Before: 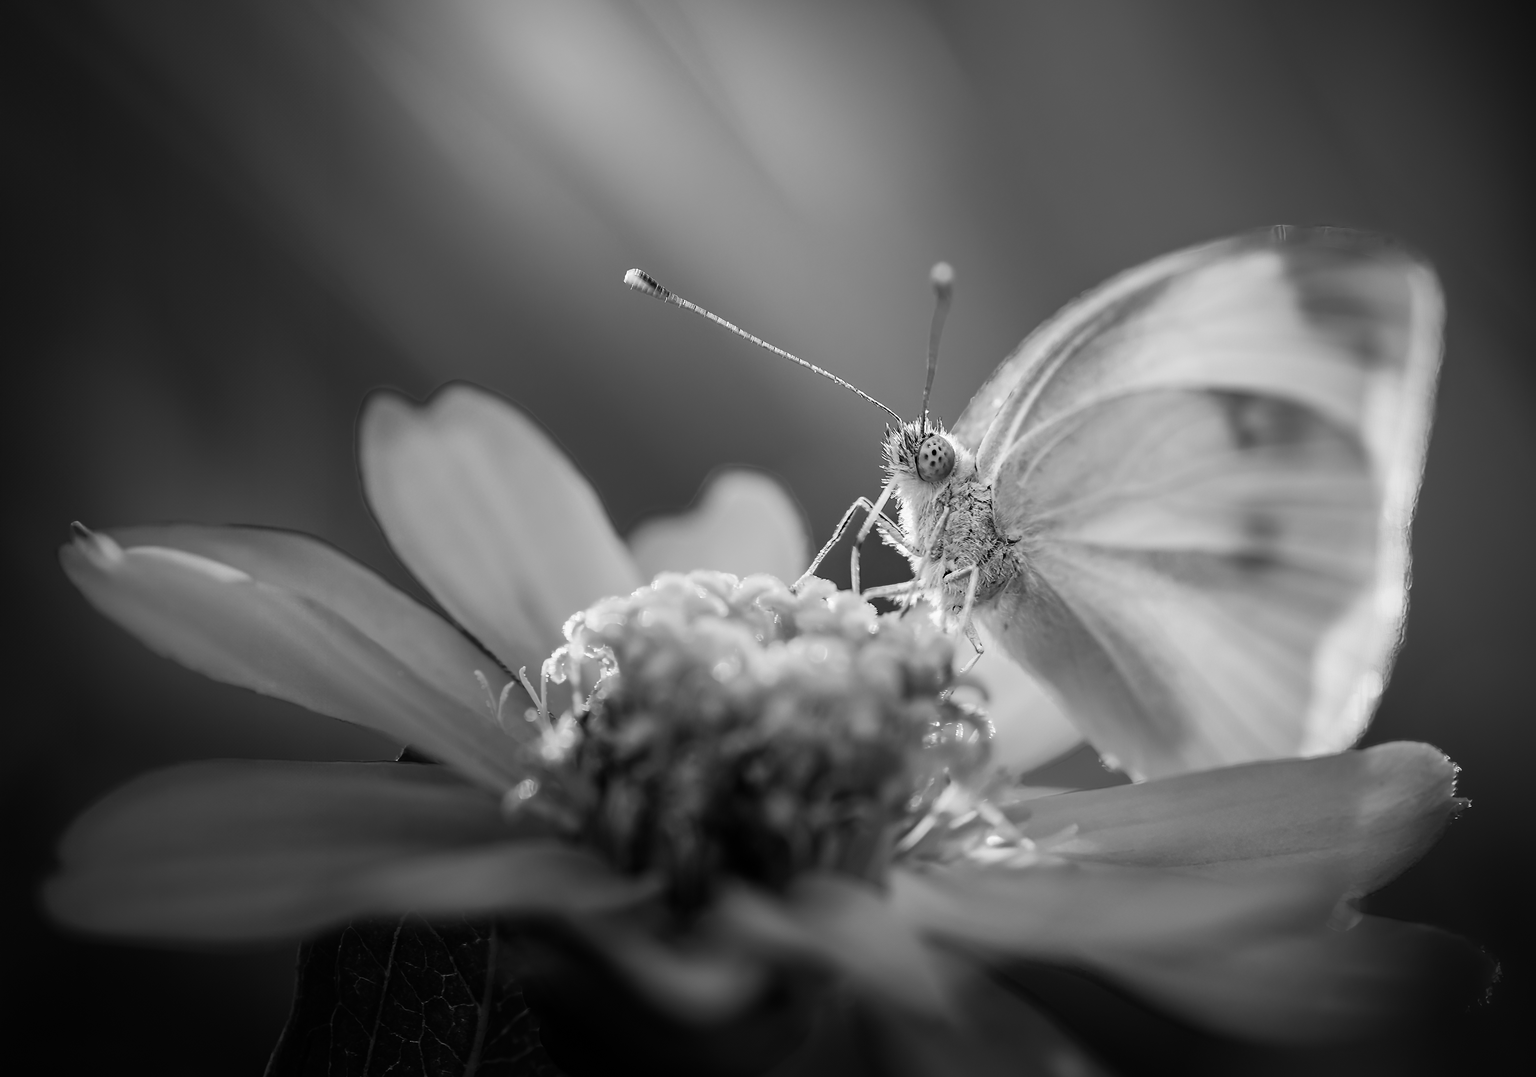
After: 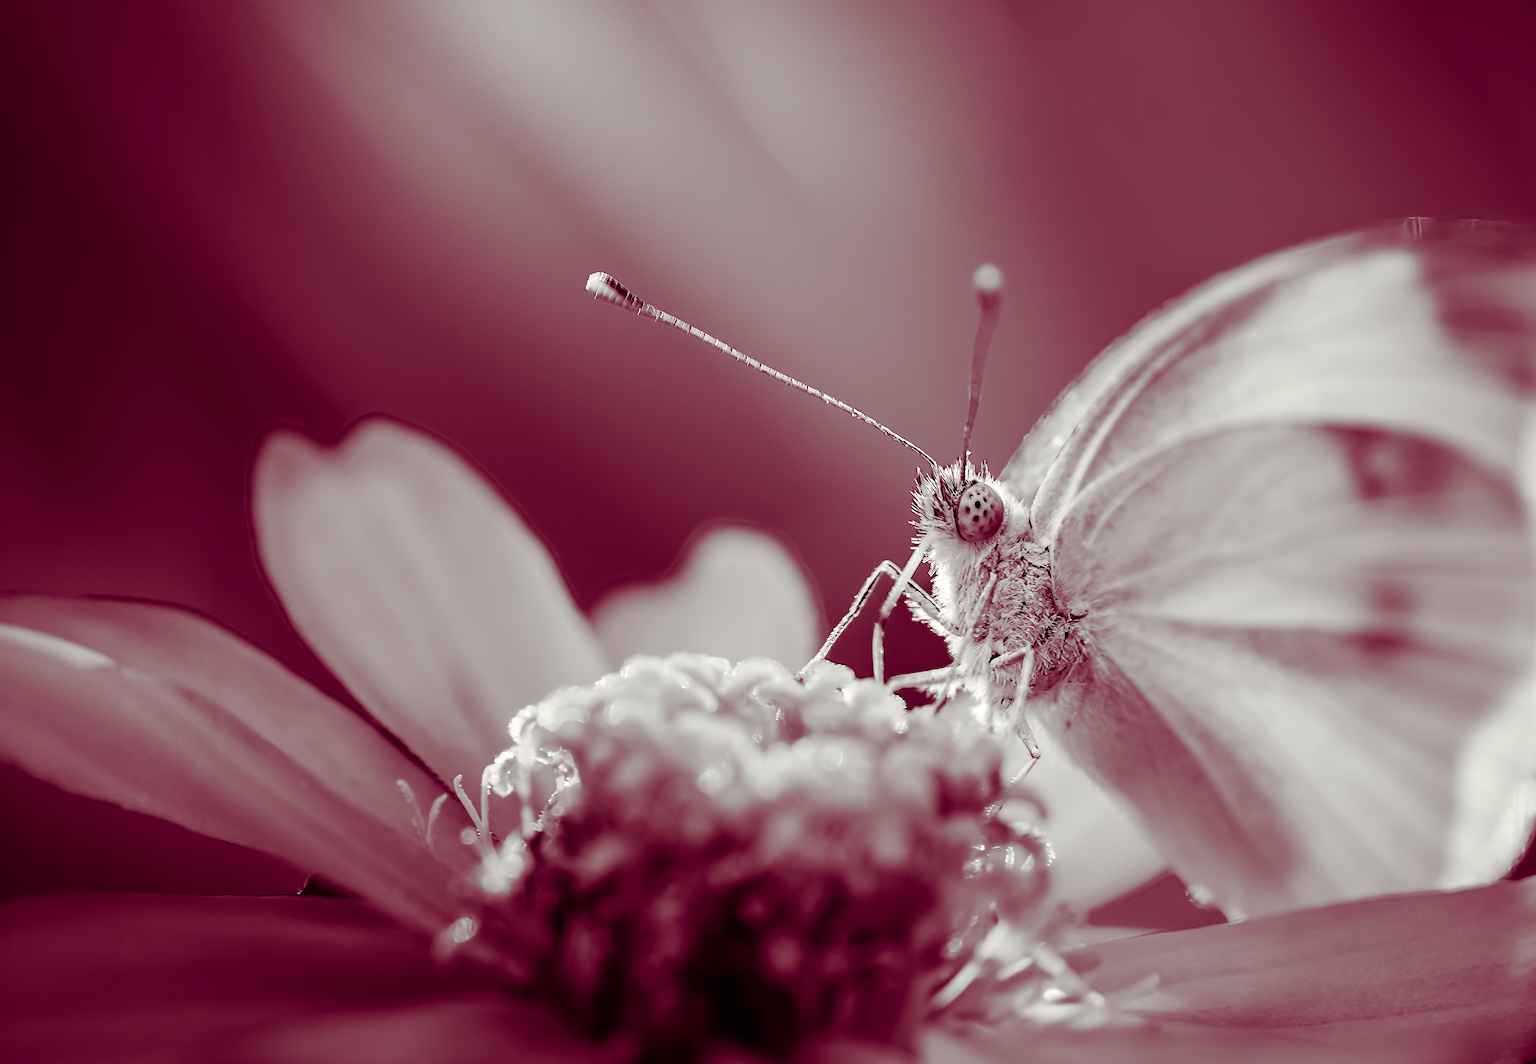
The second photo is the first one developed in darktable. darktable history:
crop and rotate: left 10.447%, top 5.014%, right 10.361%, bottom 16.76%
color balance rgb: shadows lift › luminance -19.088%, shadows lift › chroma 35.307%, highlights gain › luminance 5.657%, highlights gain › chroma 1.293%, highlights gain › hue 93.16°, perceptual saturation grading › global saturation 25.566%, global vibrance 14.932%
